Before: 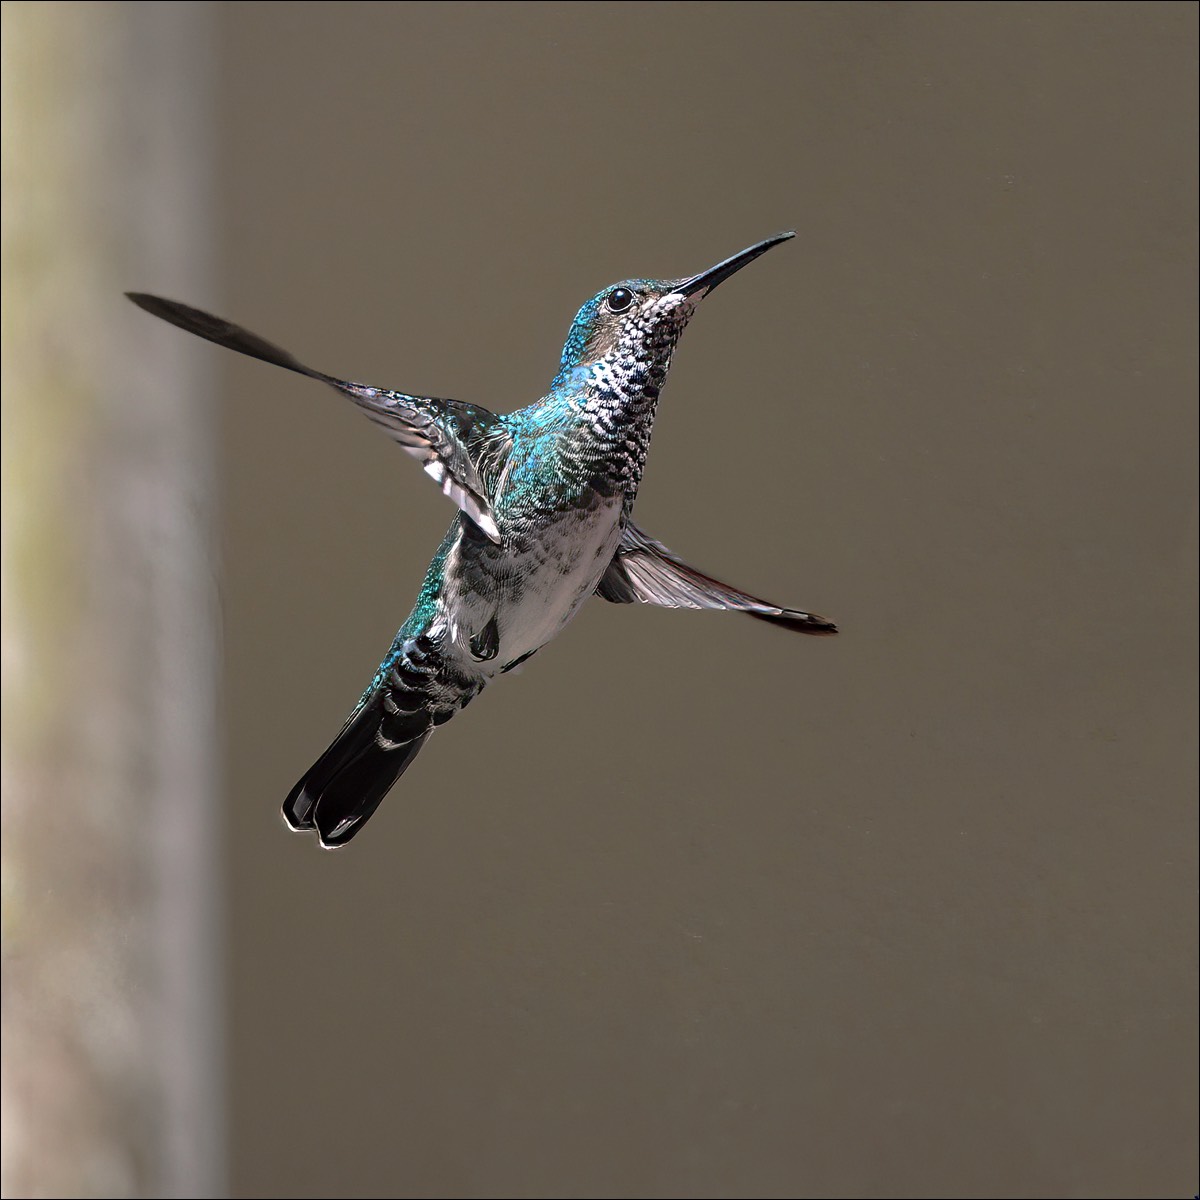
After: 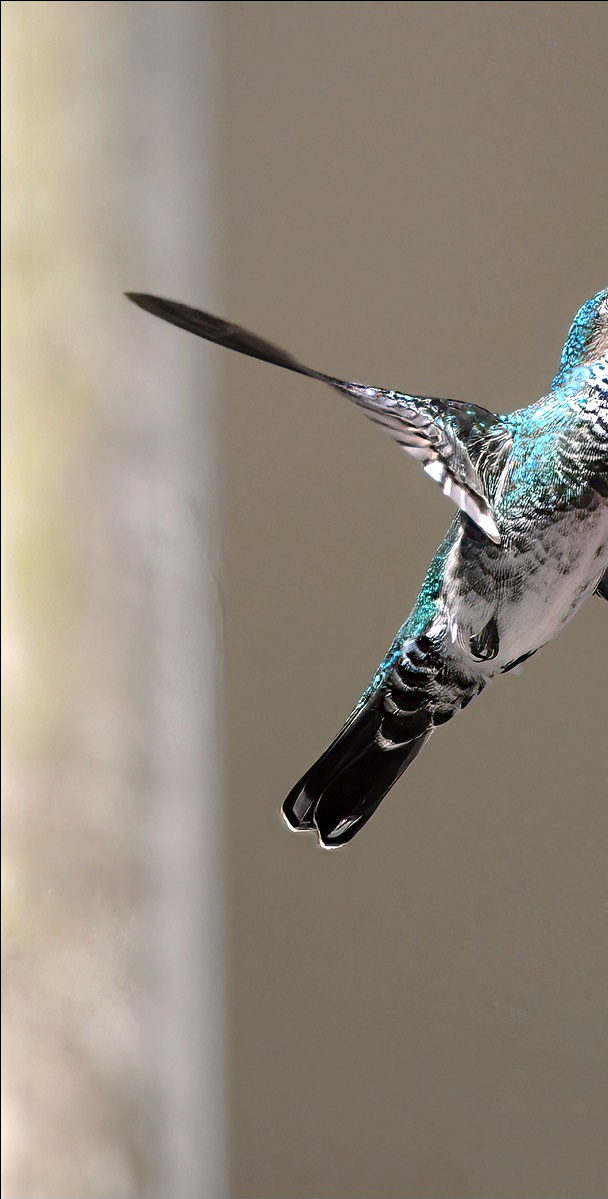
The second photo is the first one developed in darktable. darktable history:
crop and rotate: left 0.037%, top 0%, right 49.285%
contrast equalizer: y [[0.5 ×6], [0.5 ×6], [0.5, 0.5, 0.501, 0.545, 0.707, 0.863], [0 ×6], [0 ×6]]
tone equalizer: -8 EV -0.436 EV, -7 EV -0.421 EV, -6 EV -0.35 EV, -5 EV -0.195 EV, -3 EV 0.241 EV, -2 EV 0.361 EV, -1 EV 0.396 EV, +0 EV 0.427 EV, edges refinement/feathering 500, mask exposure compensation -1.57 EV, preserve details no
